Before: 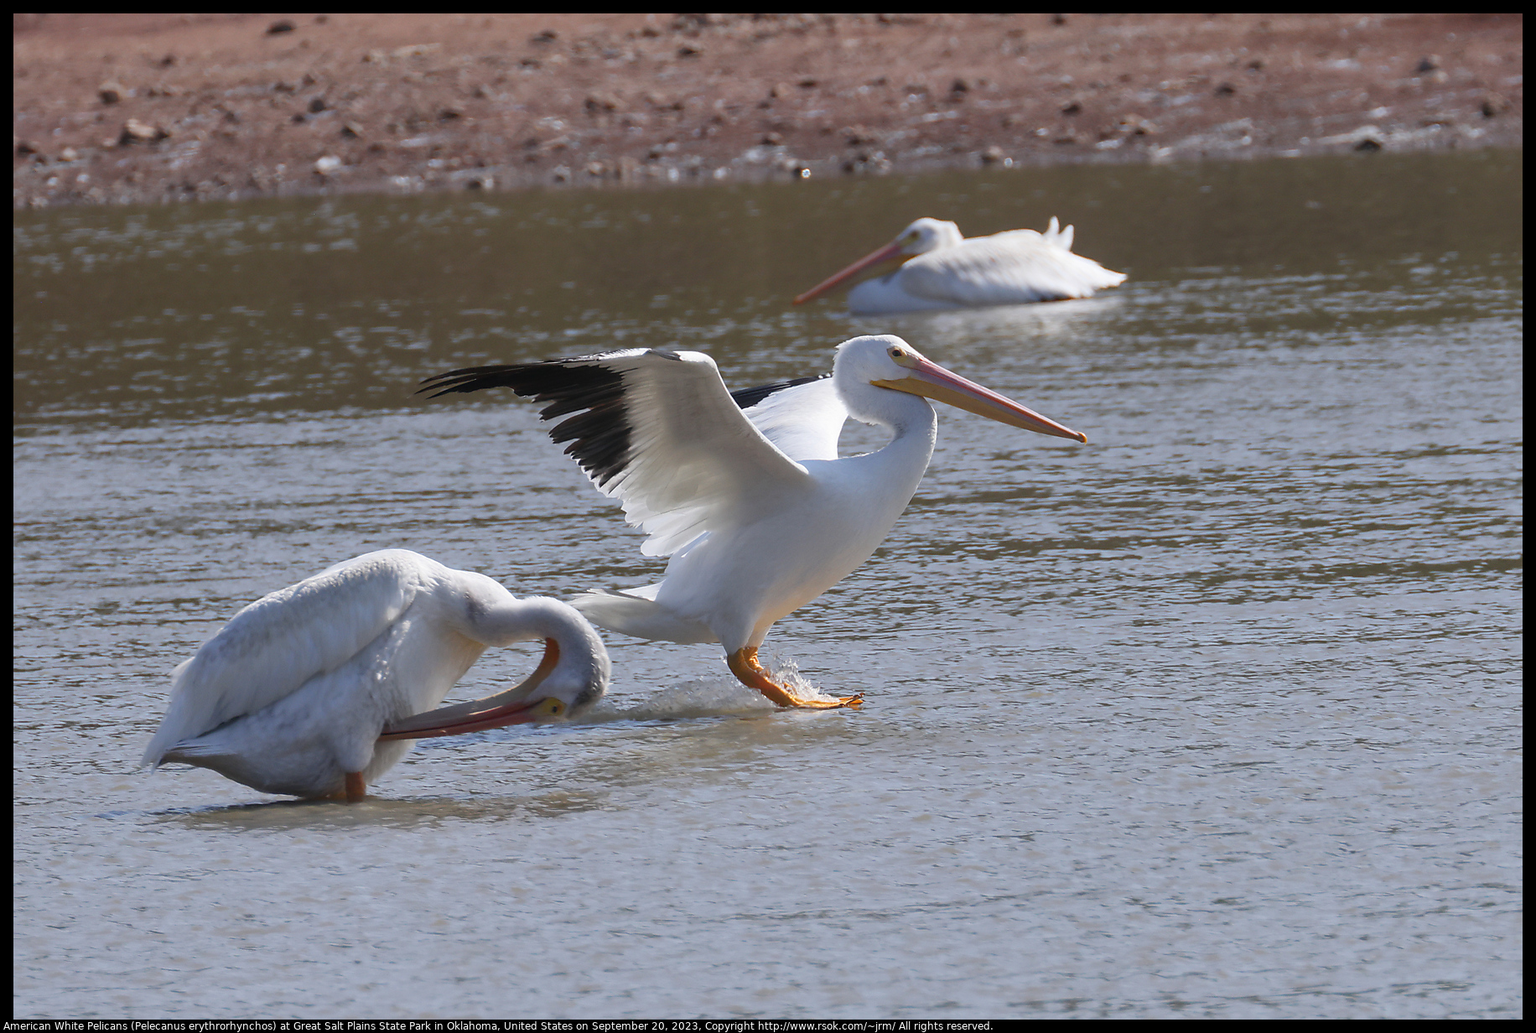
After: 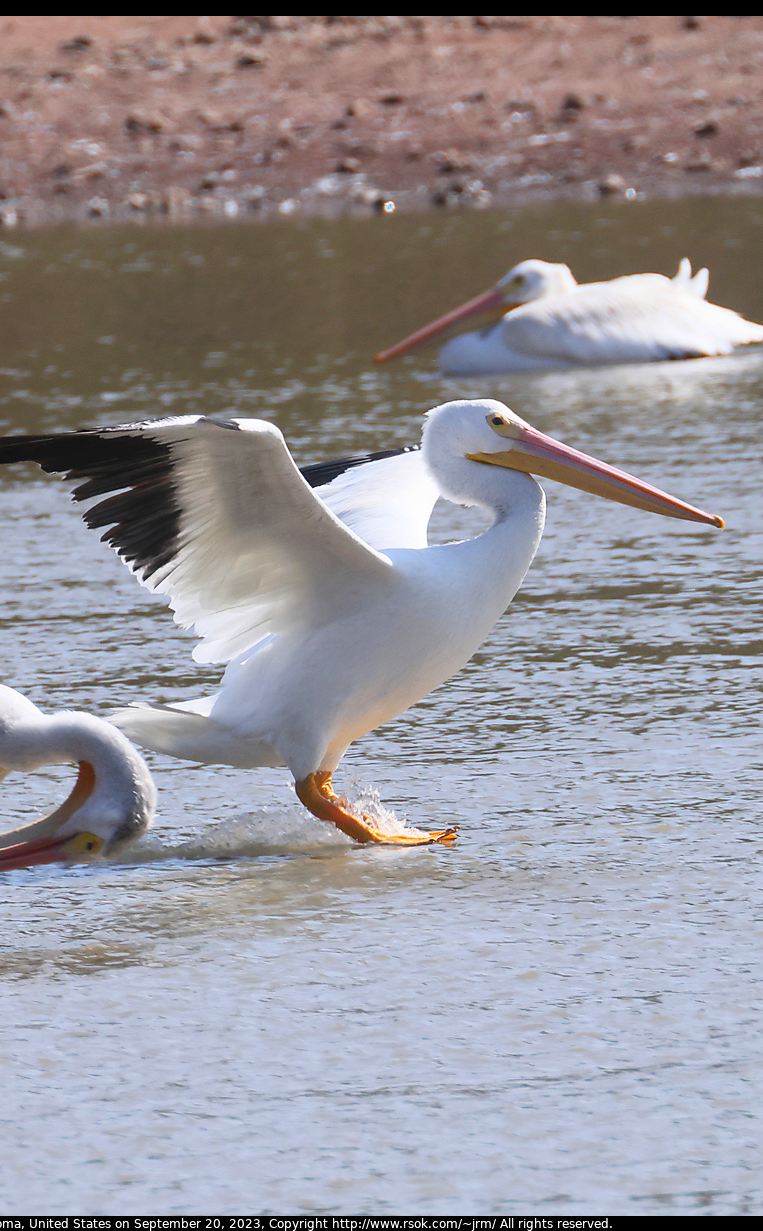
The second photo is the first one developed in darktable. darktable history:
crop: left 31.229%, right 27.105%
contrast brightness saturation: contrast 0.2, brightness 0.16, saturation 0.22
